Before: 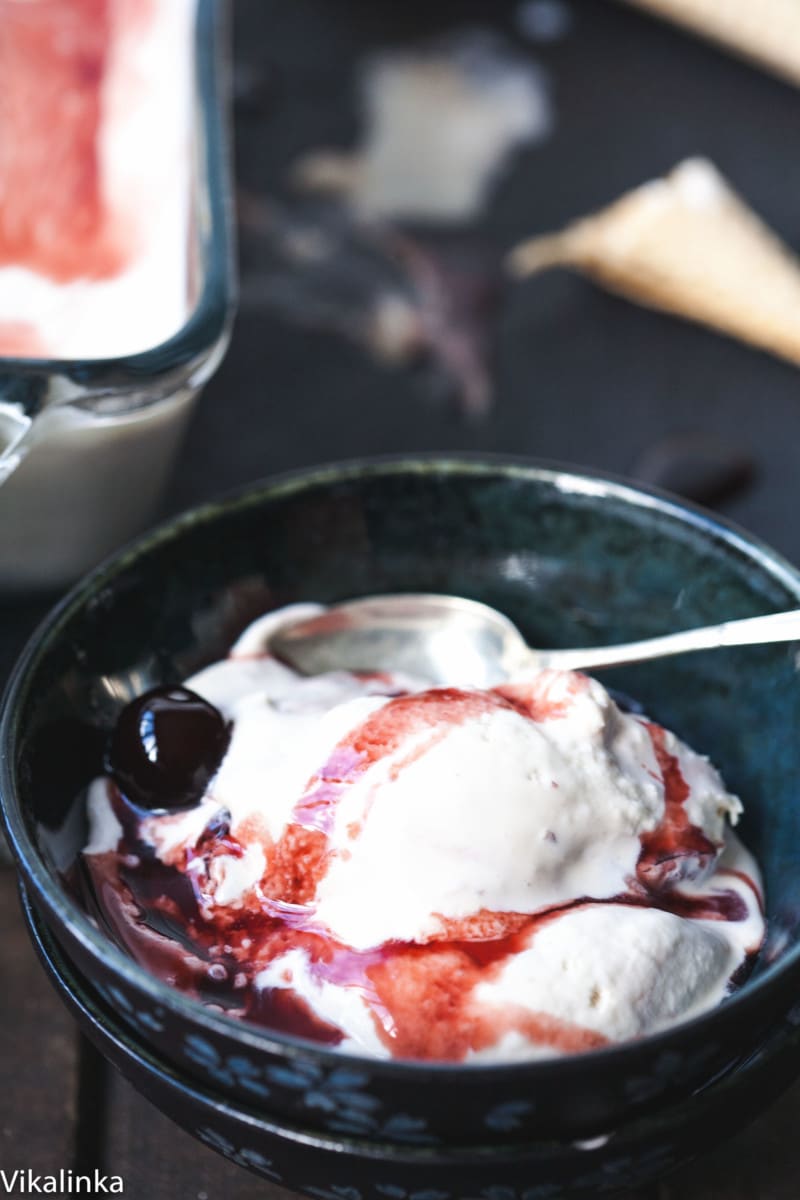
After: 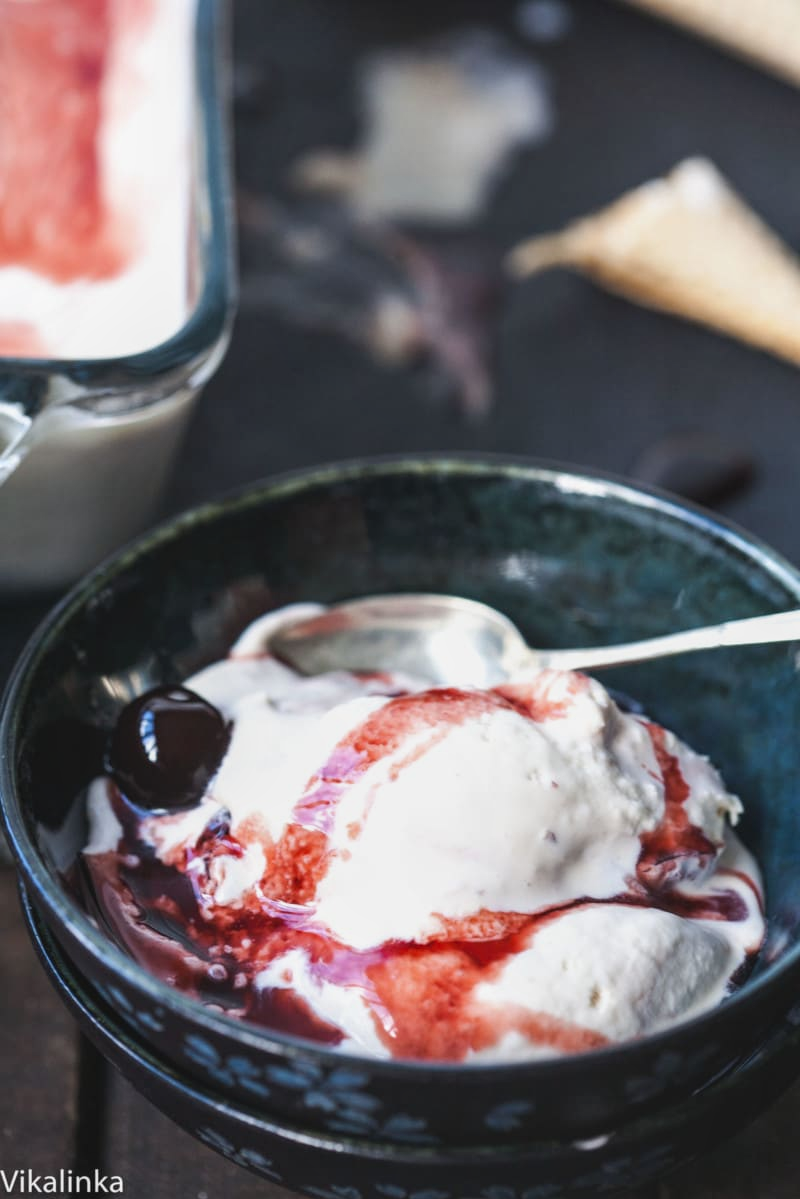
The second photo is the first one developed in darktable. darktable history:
local contrast: detail 109%
crop: bottom 0.054%
